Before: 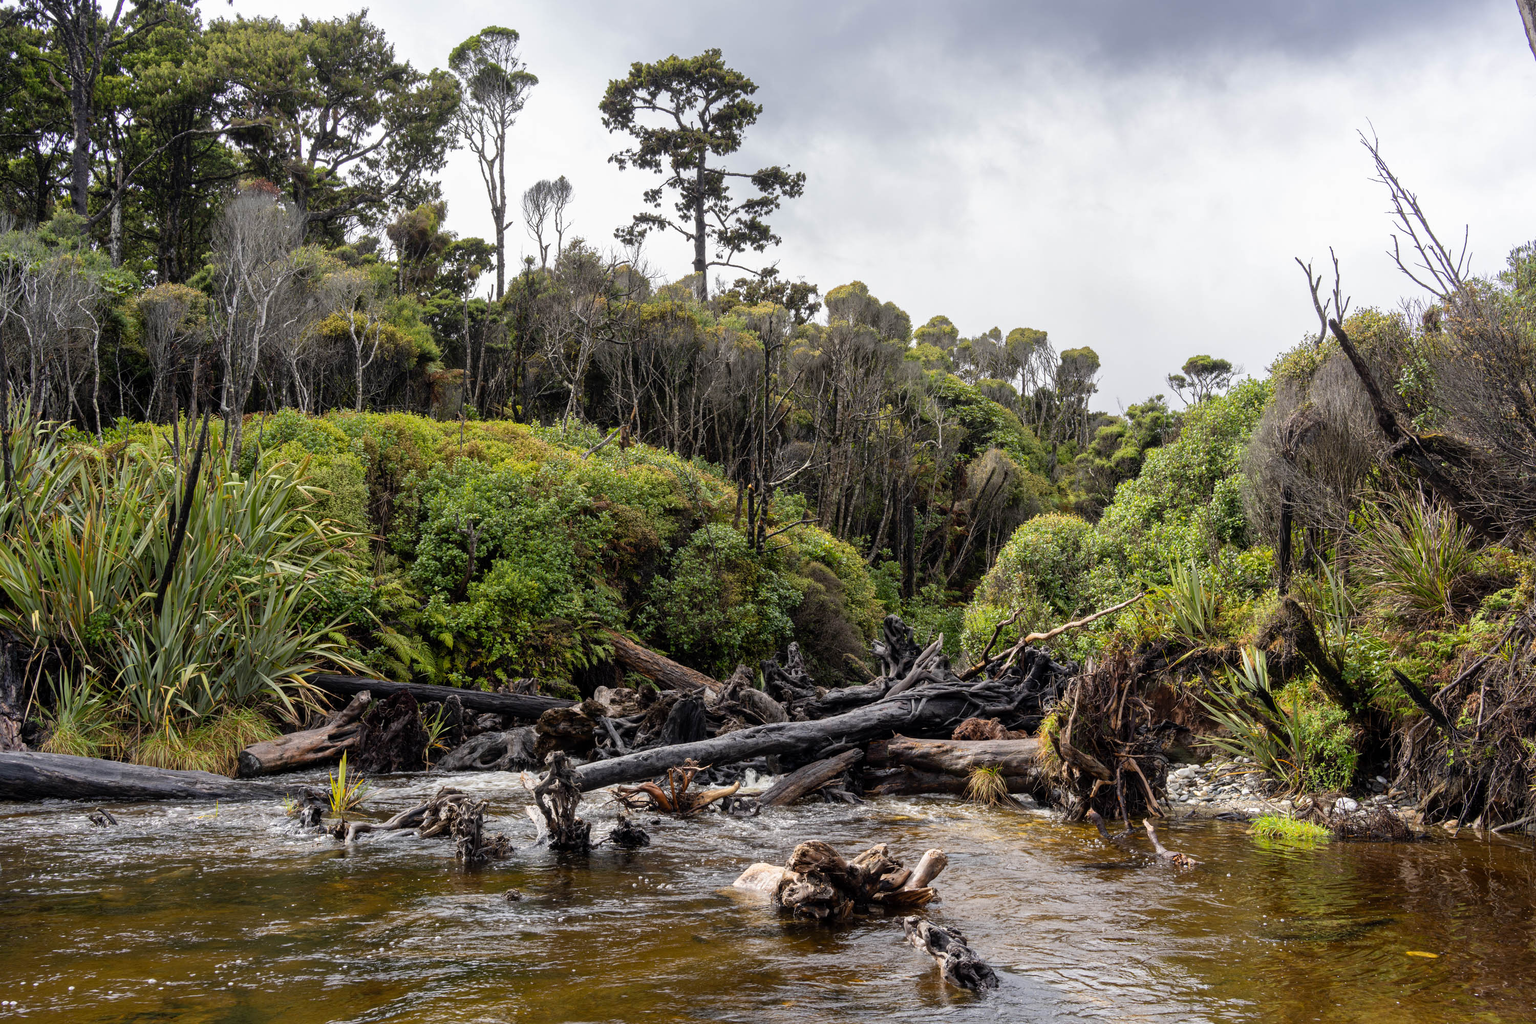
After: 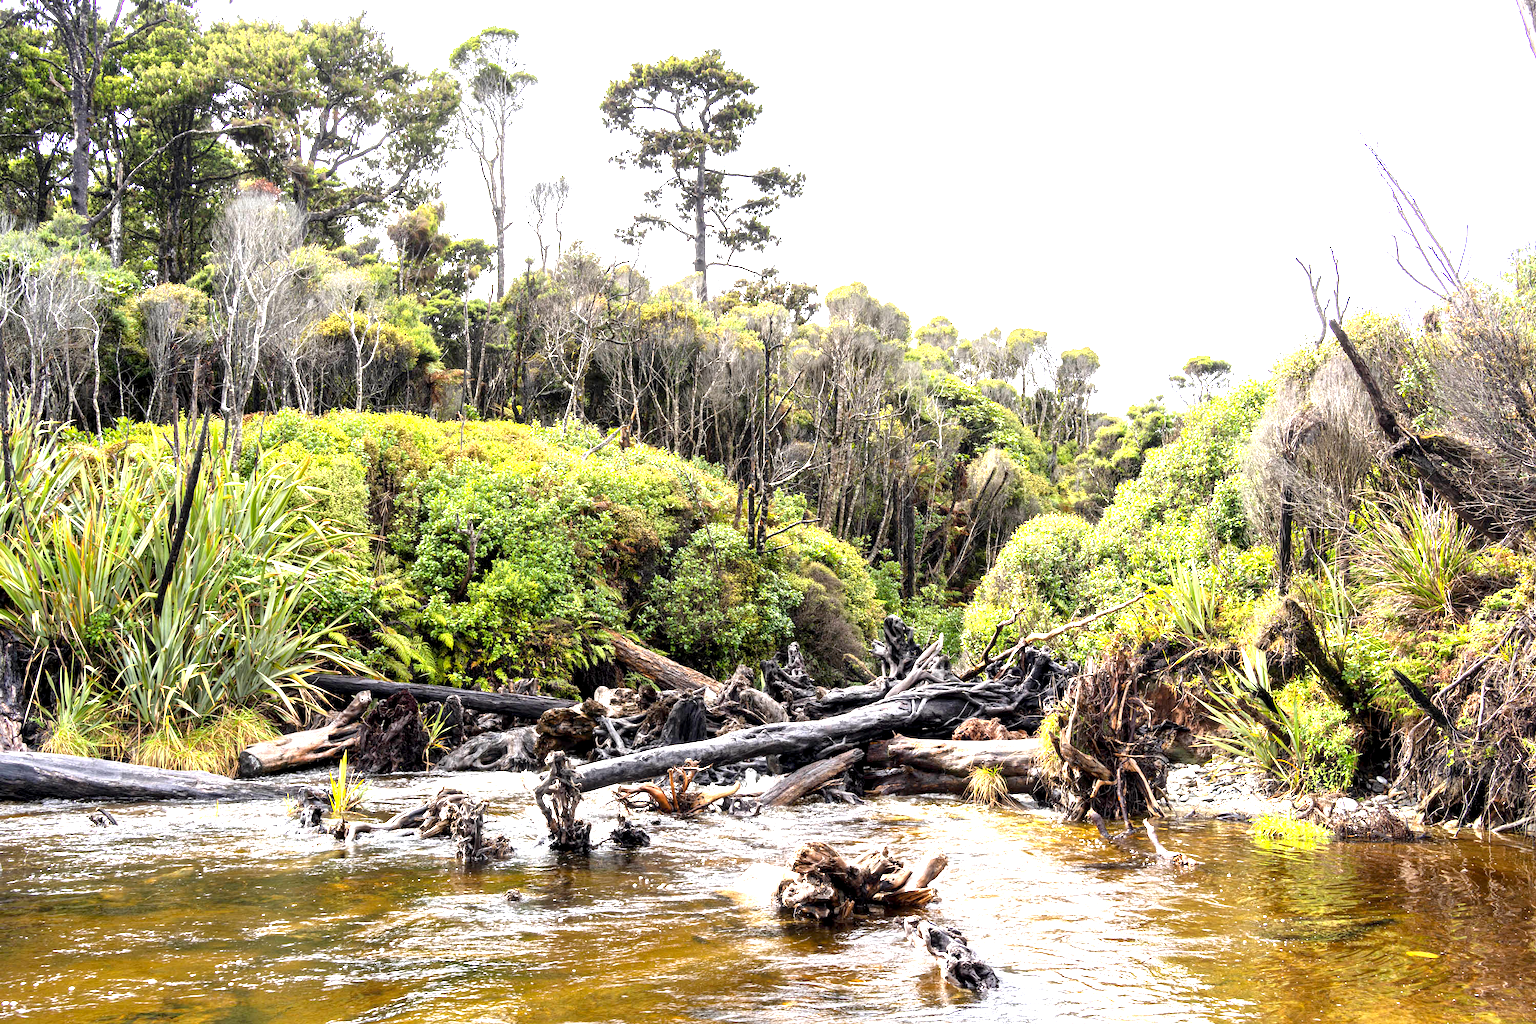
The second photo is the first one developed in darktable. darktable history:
exposure: black level correction 0.001, exposure 1.994 EV, compensate highlight preservation false
